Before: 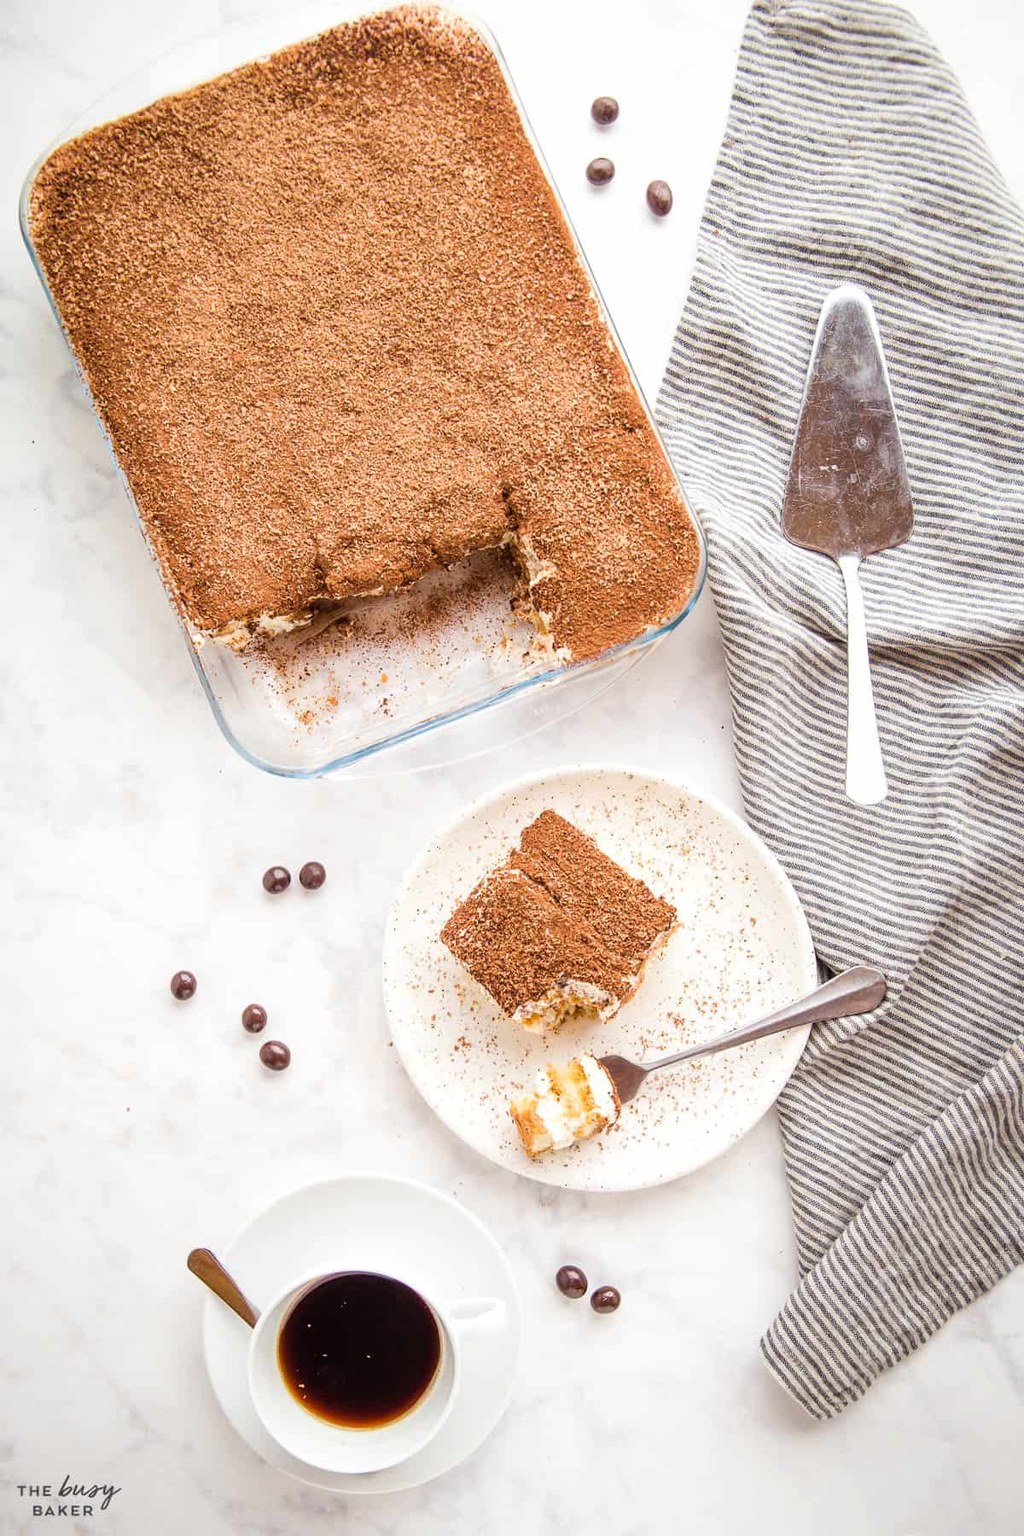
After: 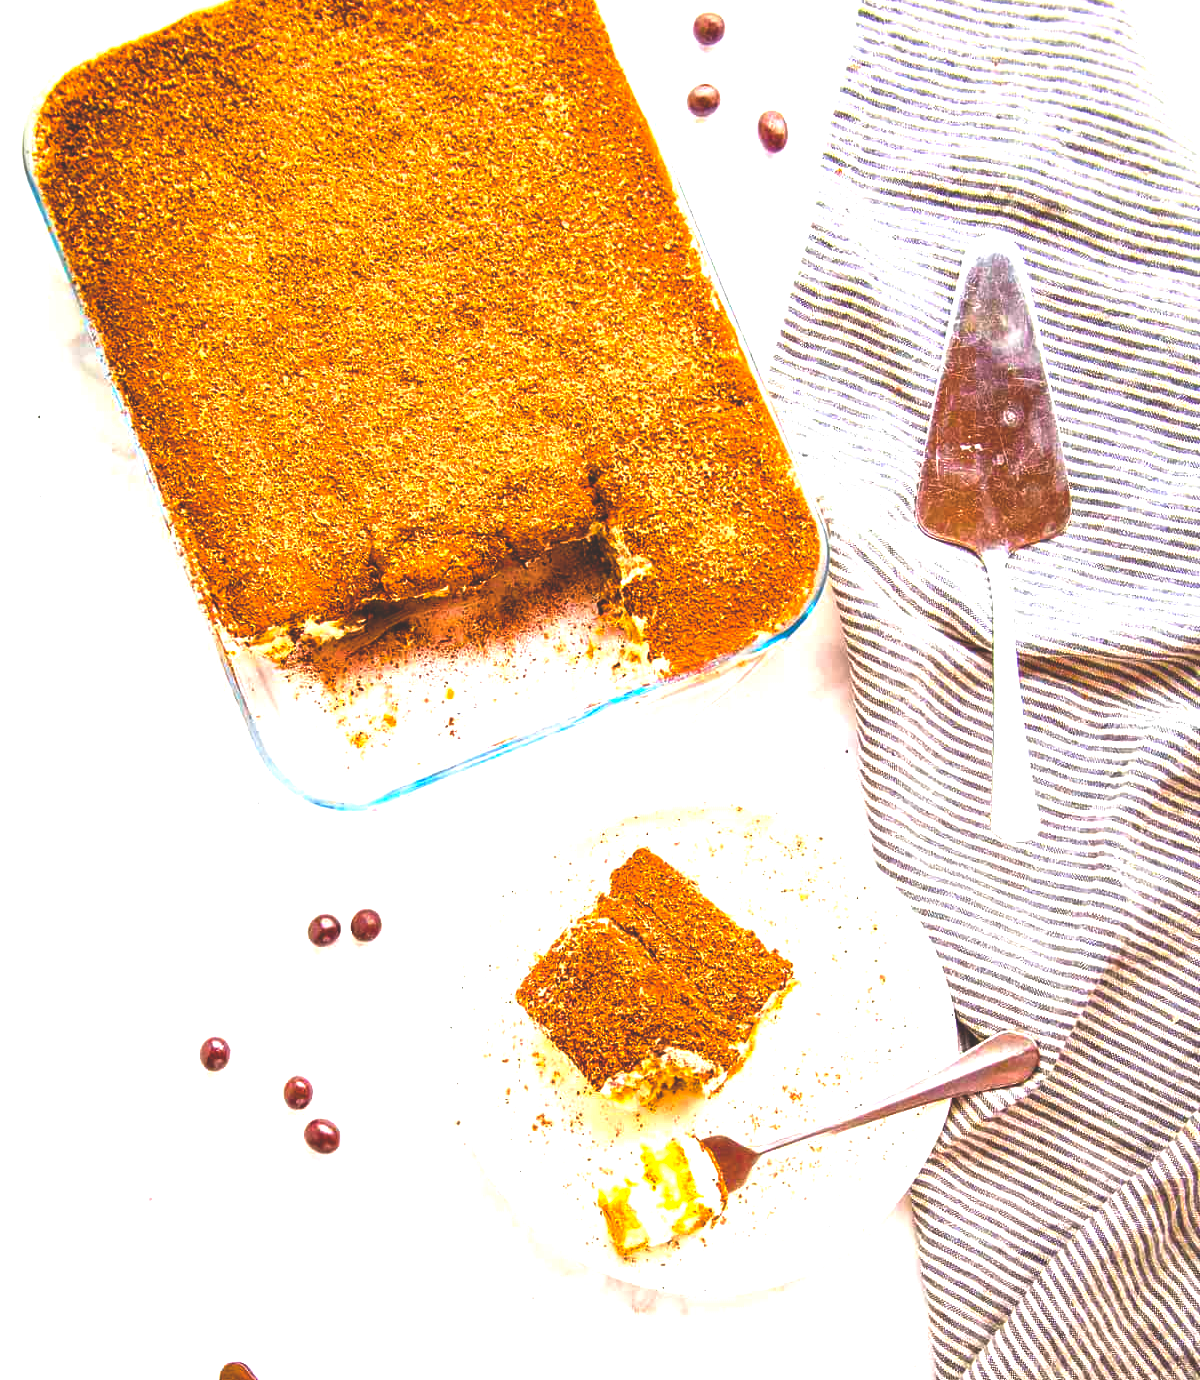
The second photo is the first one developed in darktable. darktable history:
color balance rgb: linear chroma grading › global chroma 25%, perceptual saturation grading › global saturation 40%, perceptual saturation grading › highlights -50%, perceptual saturation grading › shadows 30%, perceptual brilliance grading › global brilliance 25%, global vibrance 60%
crop: top 5.667%, bottom 17.637%
rgb curve: curves: ch0 [(0, 0.186) (0.314, 0.284) (0.775, 0.708) (1, 1)], compensate middle gray true, preserve colors none
